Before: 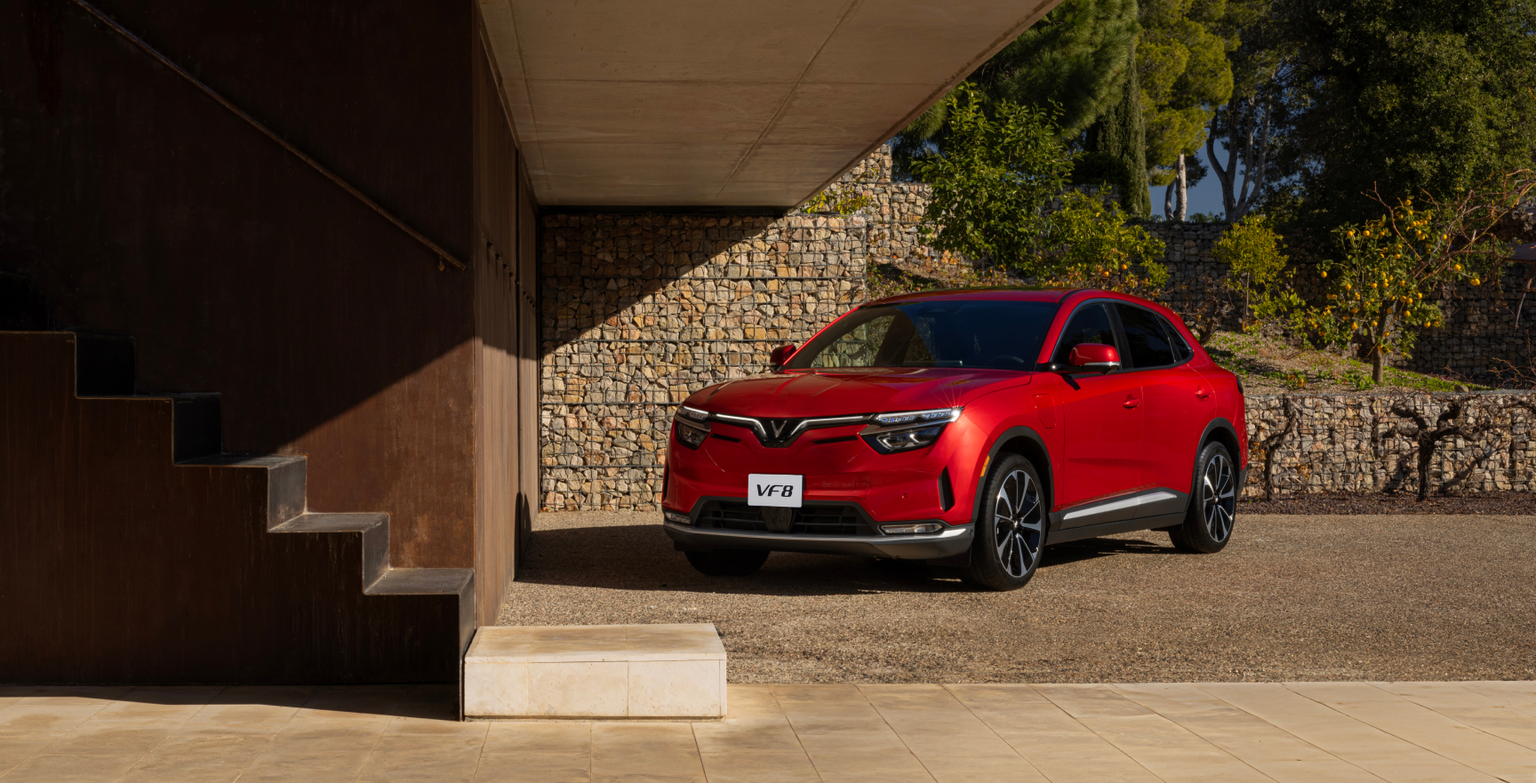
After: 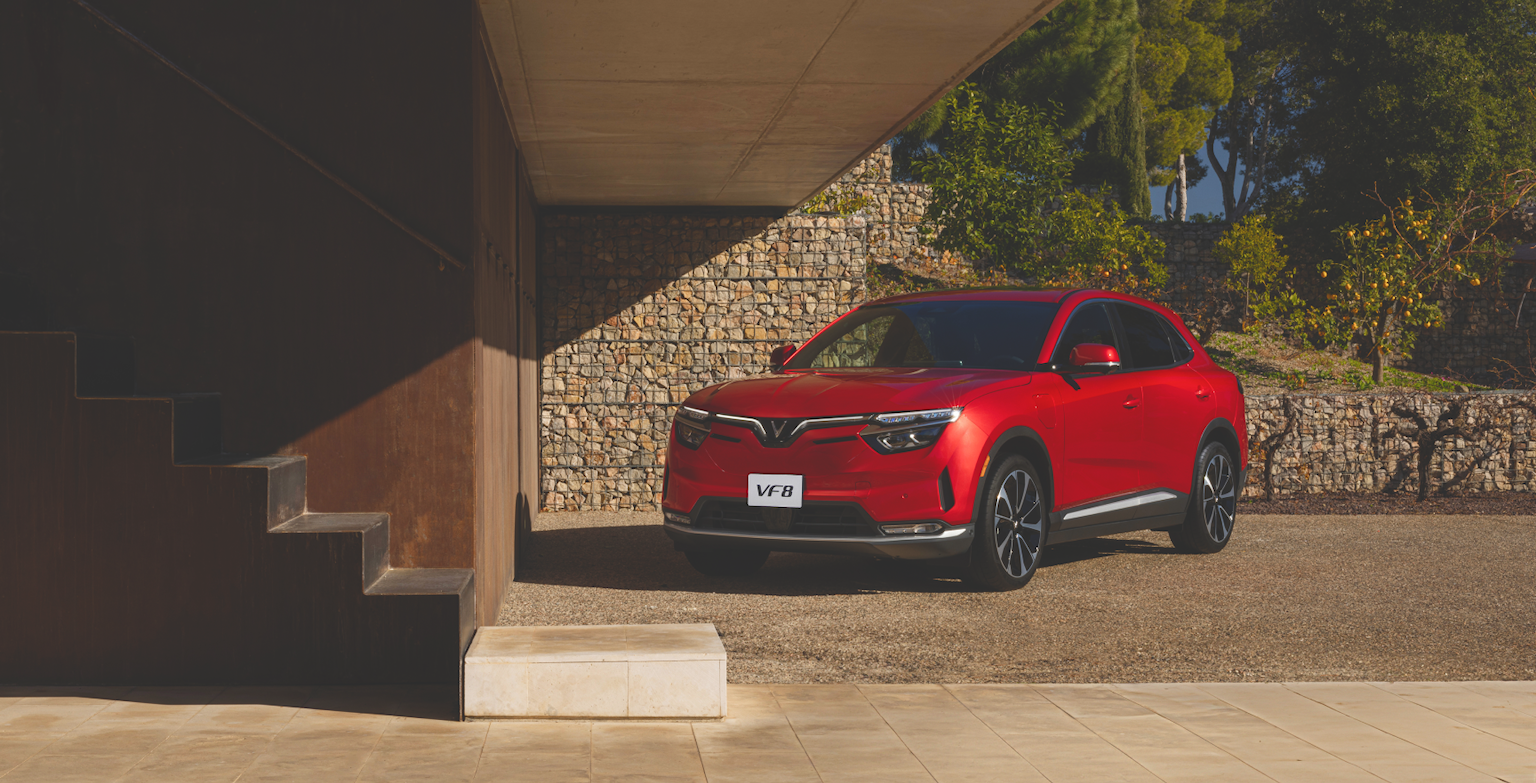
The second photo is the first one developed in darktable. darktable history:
exposure: black level correction -0.027, compensate exposure bias true, compensate highlight preservation false
color balance rgb: power › hue 205.86°, perceptual saturation grading › global saturation -0.009%, perceptual saturation grading › highlights -18.556%, perceptual saturation grading › mid-tones 6.871%, perceptual saturation grading › shadows 27.534%, global vibrance 20%
